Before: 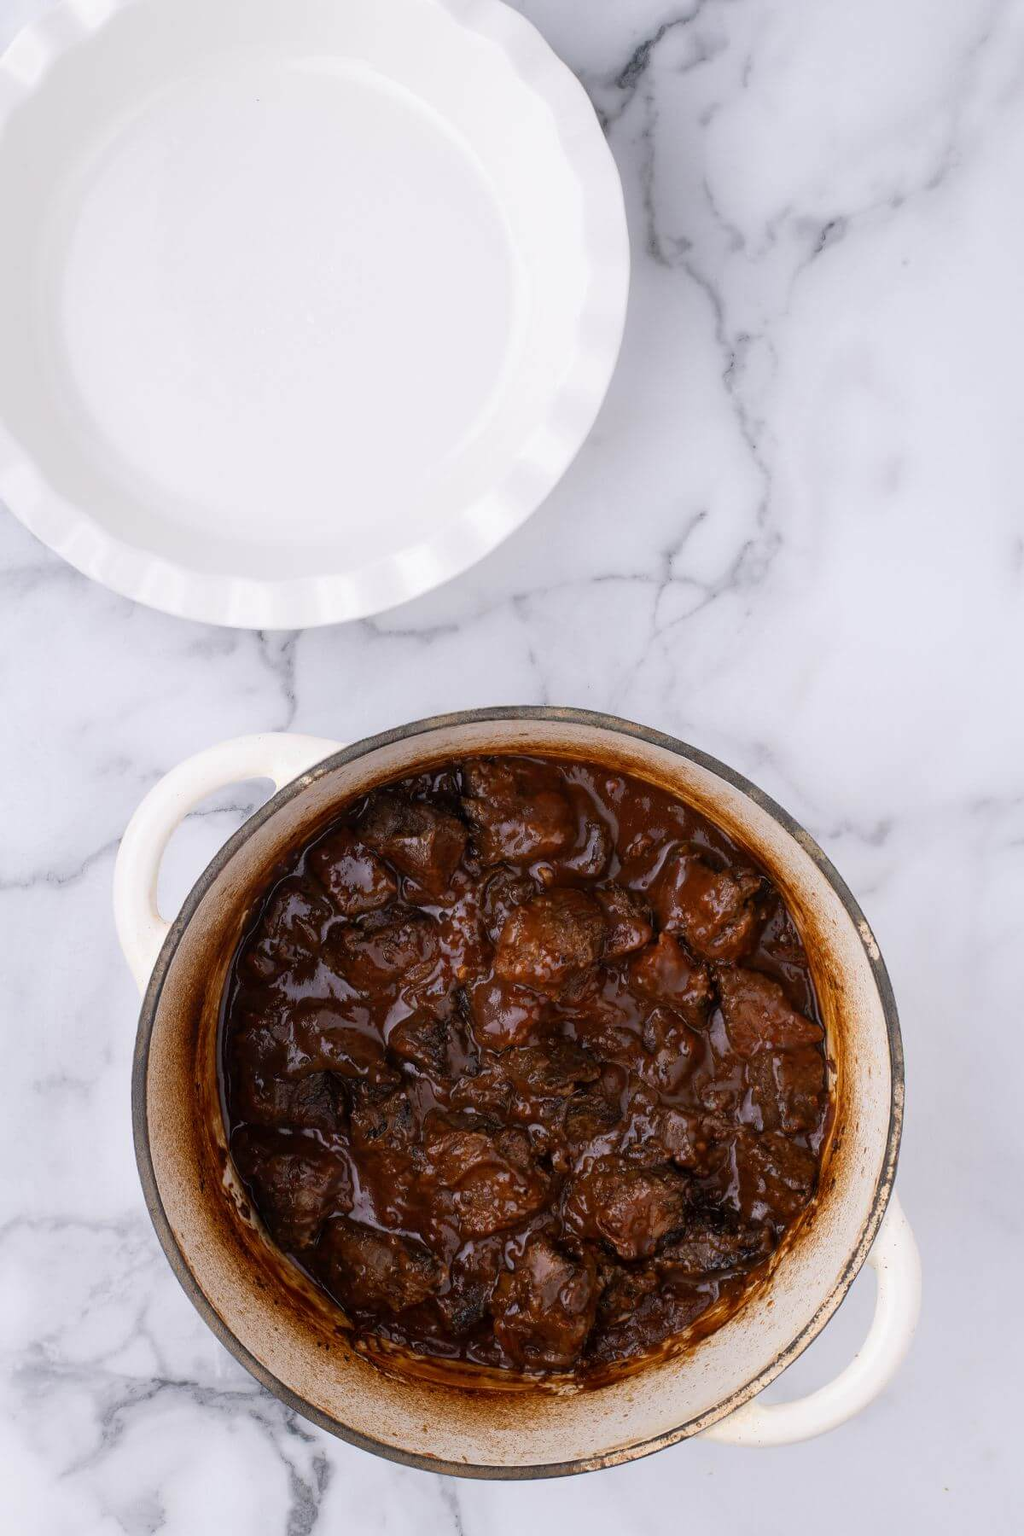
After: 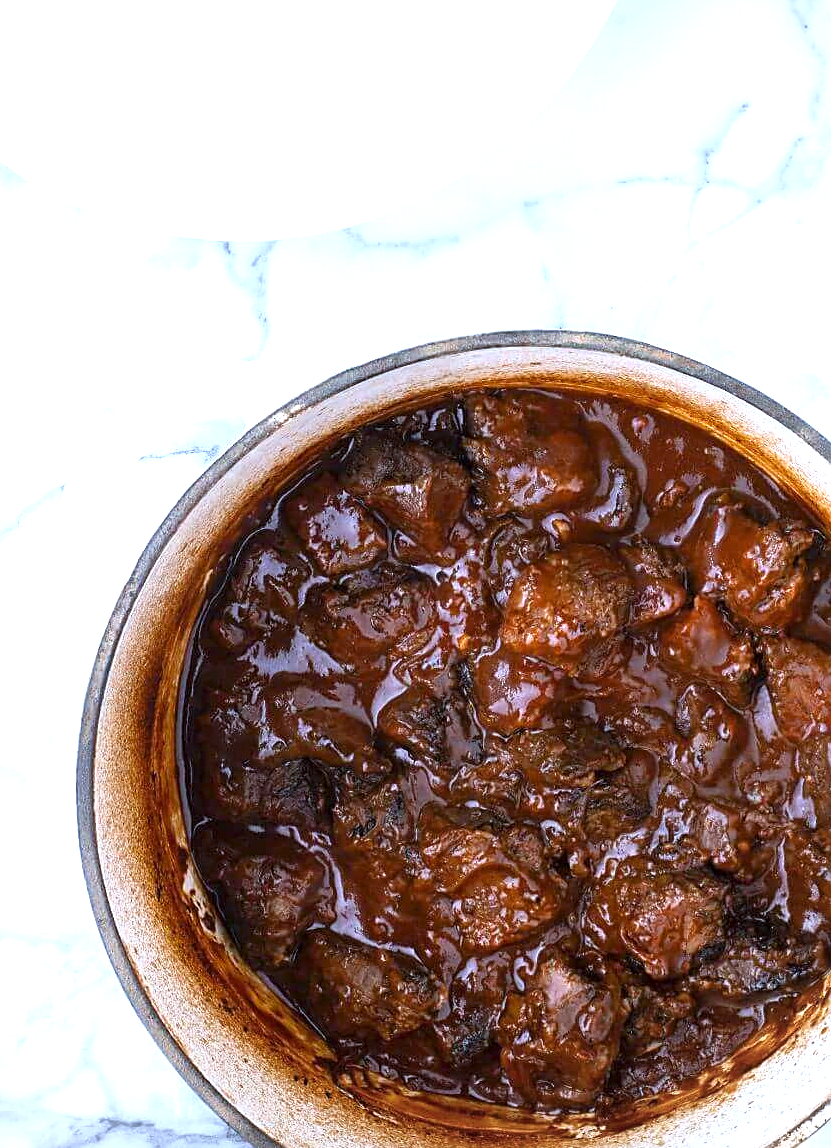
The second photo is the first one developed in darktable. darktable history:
sharpen: amount 0.497
exposure: black level correction 0, exposure 1.2 EV, compensate exposure bias true, compensate highlight preservation false
vignetting: fall-off radius 92.6%
crop: left 6.55%, top 27.644%, right 24.138%, bottom 8.537%
color balance rgb: highlights gain › chroma 0.208%, highlights gain › hue 332.46°, perceptual saturation grading › global saturation 14.684%
color calibration: illuminant as shot in camera, x 0.384, y 0.38, temperature 3956.25 K
